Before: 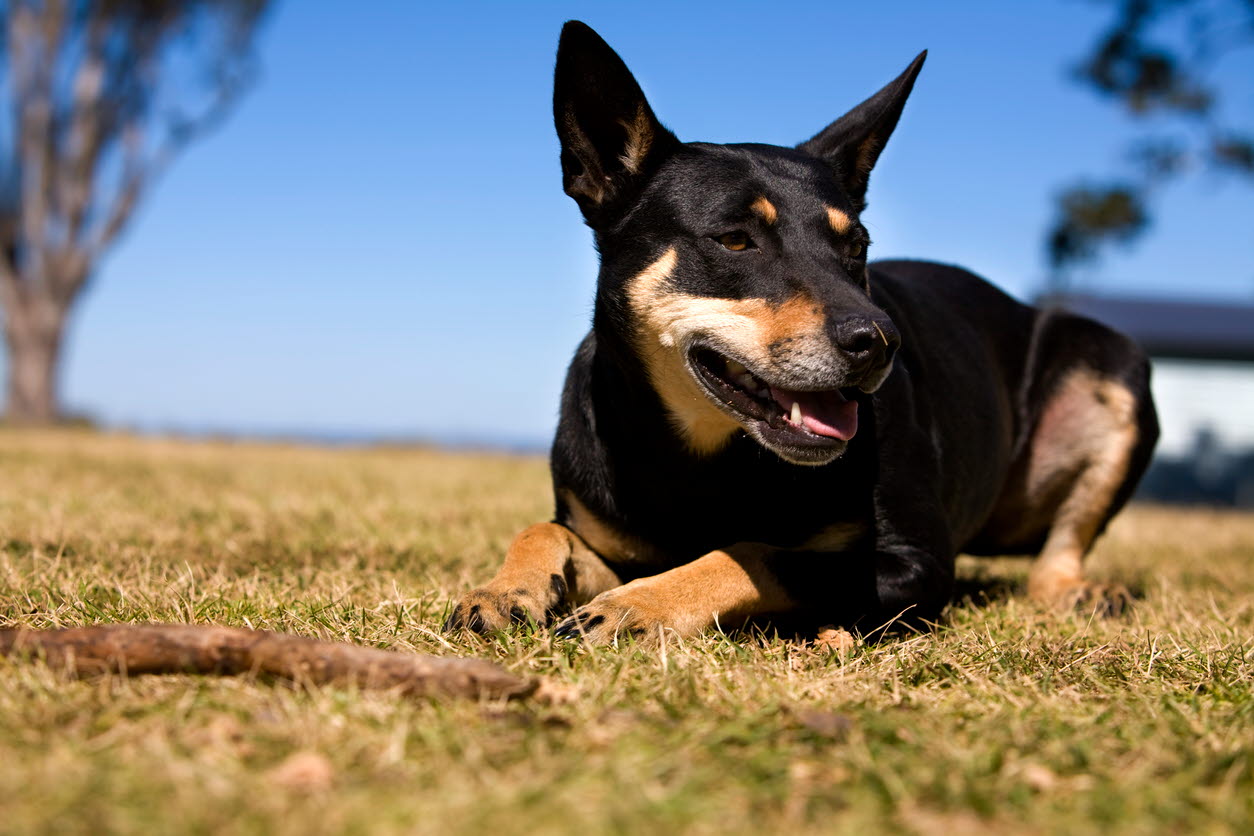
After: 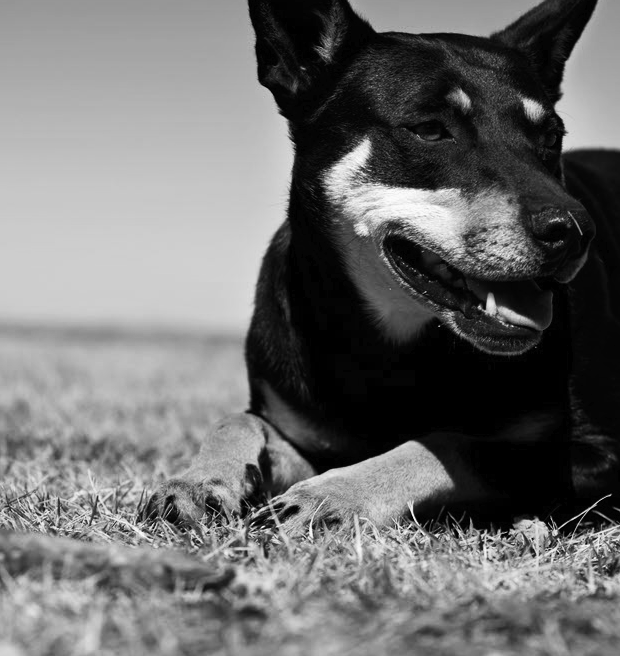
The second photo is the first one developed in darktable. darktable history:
monochrome: a 16.06, b 15.48, size 1
crop and rotate: angle 0.02°, left 24.353%, top 13.219%, right 26.156%, bottom 8.224%
color correction: highlights a* 0.207, highlights b* 2.7, shadows a* -0.874, shadows b* -4.78
white balance: red 0.967, blue 1.049
tone curve: curves: ch0 [(0, 0) (0.003, 0.012) (0.011, 0.015) (0.025, 0.02) (0.044, 0.032) (0.069, 0.044) (0.1, 0.063) (0.136, 0.085) (0.177, 0.121) (0.224, 0.159) (0.277, 0.207) (0.335, 0.261) (0.399, 0.328) (0.468, 0.41) (0.543, 0.506) (0.623, 0.609) (0.709, 0.719) (0.801, 0.82) (0.898, 0.907) (1, 1)], preserve colors none
